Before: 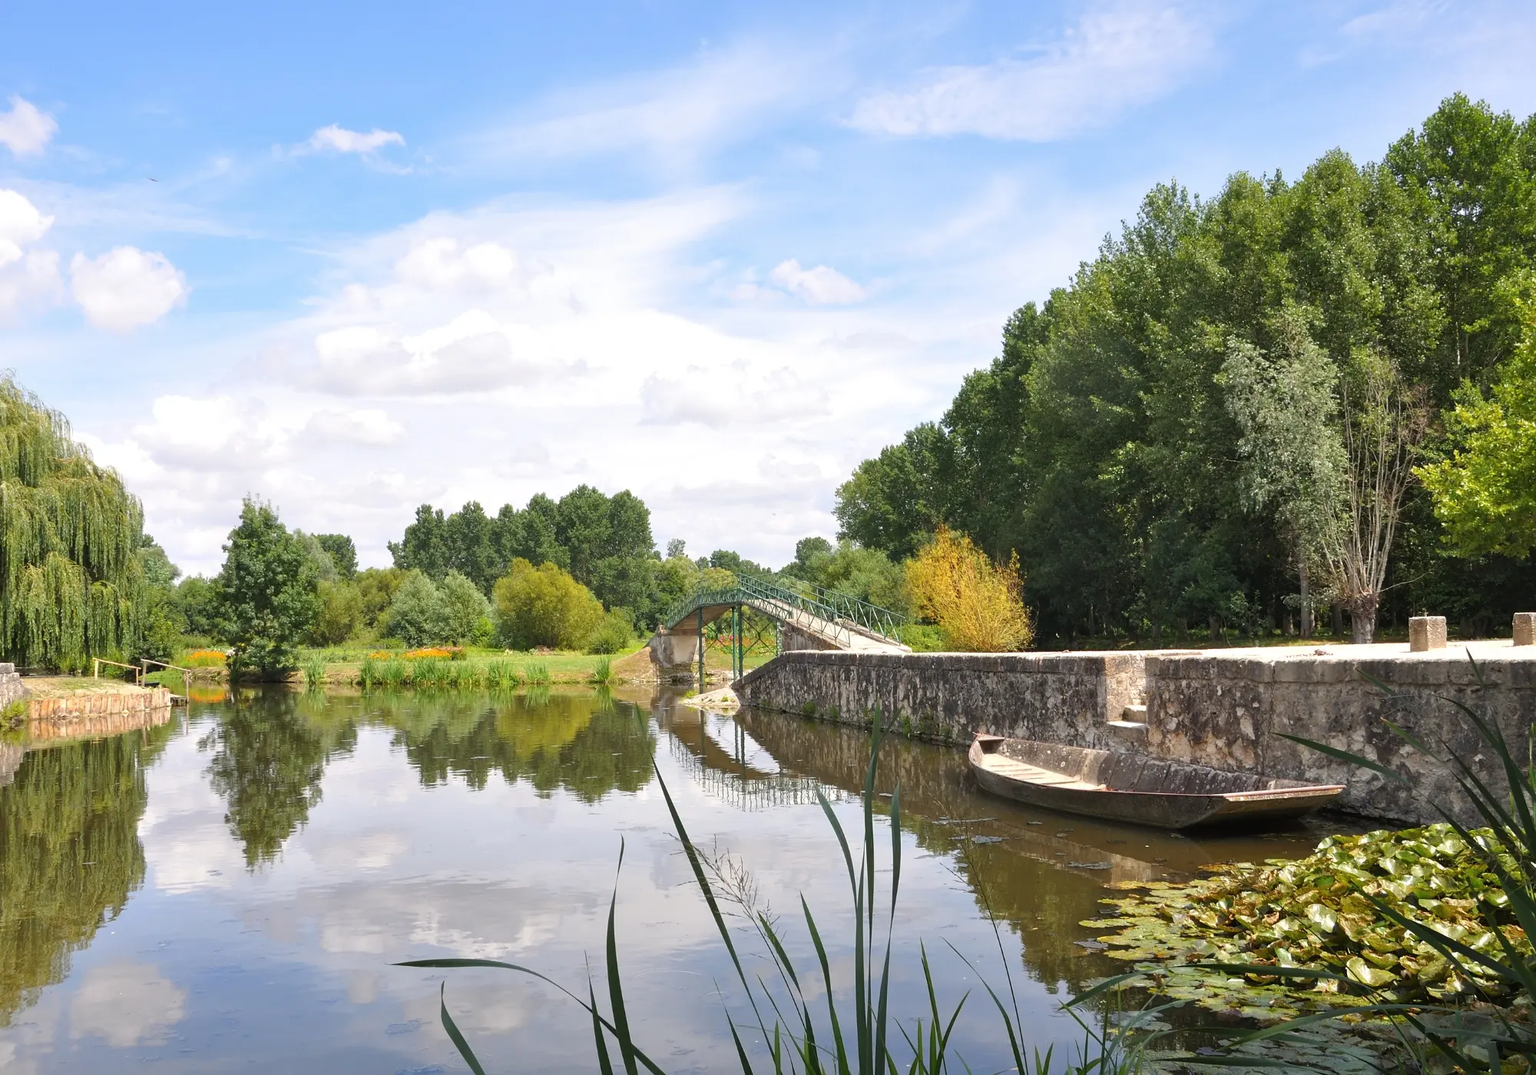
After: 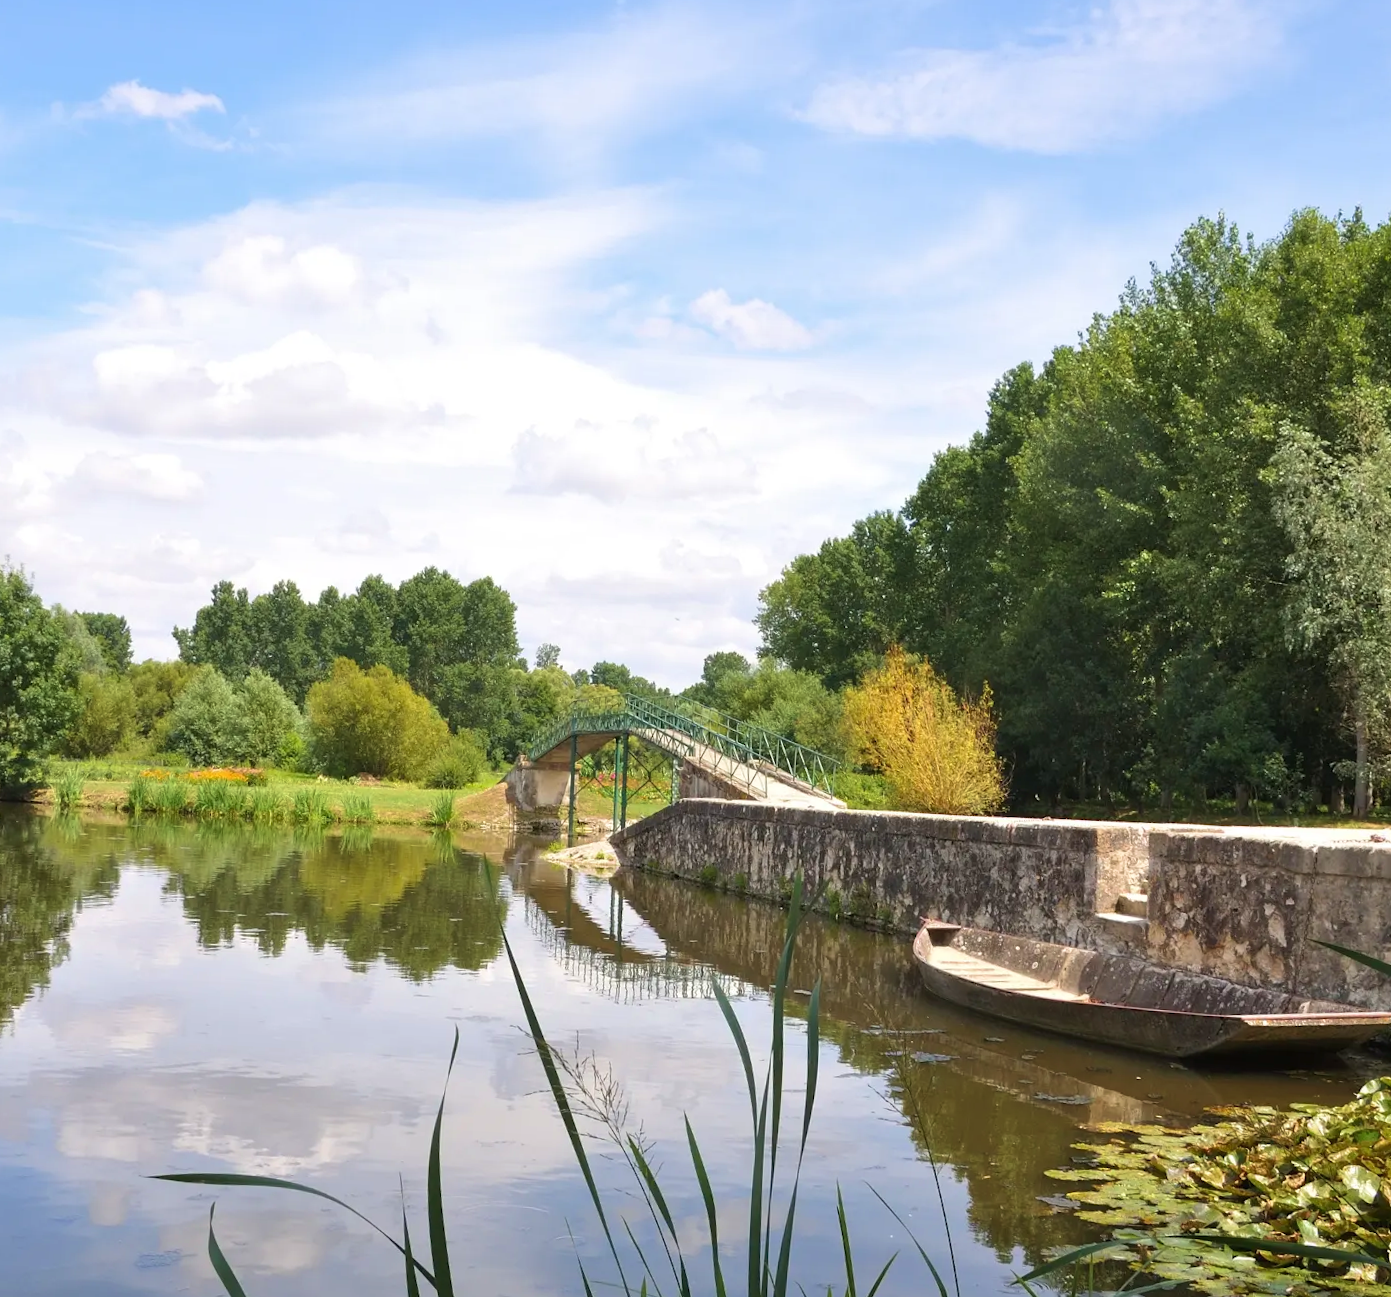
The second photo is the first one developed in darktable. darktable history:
velvia: on, module defaults
crop and rotate: angle -3.19°, left 14.004%, top 0.03%, right 10.966%, bottom 0.033%
